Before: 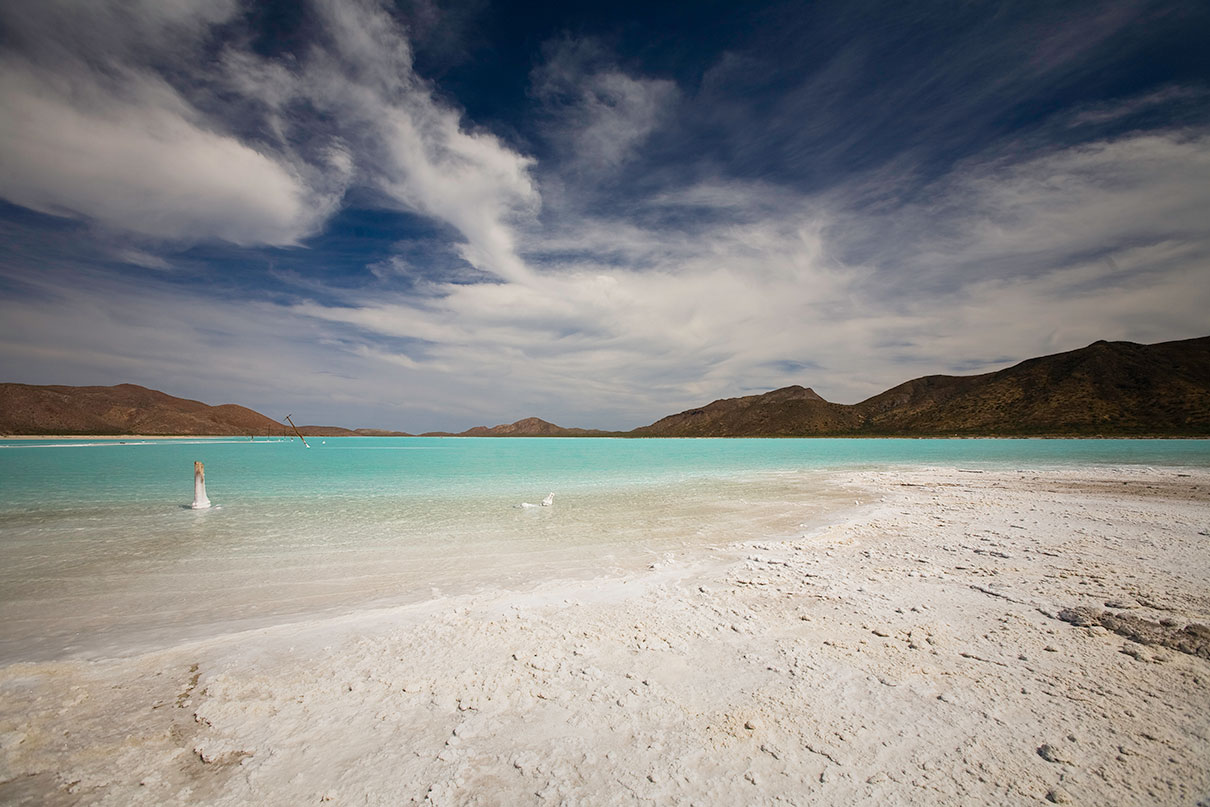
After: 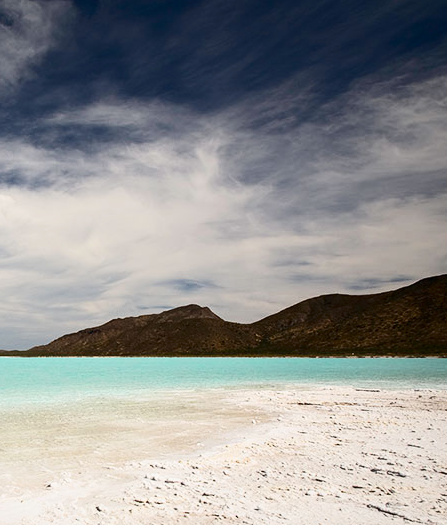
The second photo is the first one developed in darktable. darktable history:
crop and rotate: left 49.873%, top 10.106%, right 13.153%, bottom 24.796%
contrast brightness saturation: contrast 0.275
